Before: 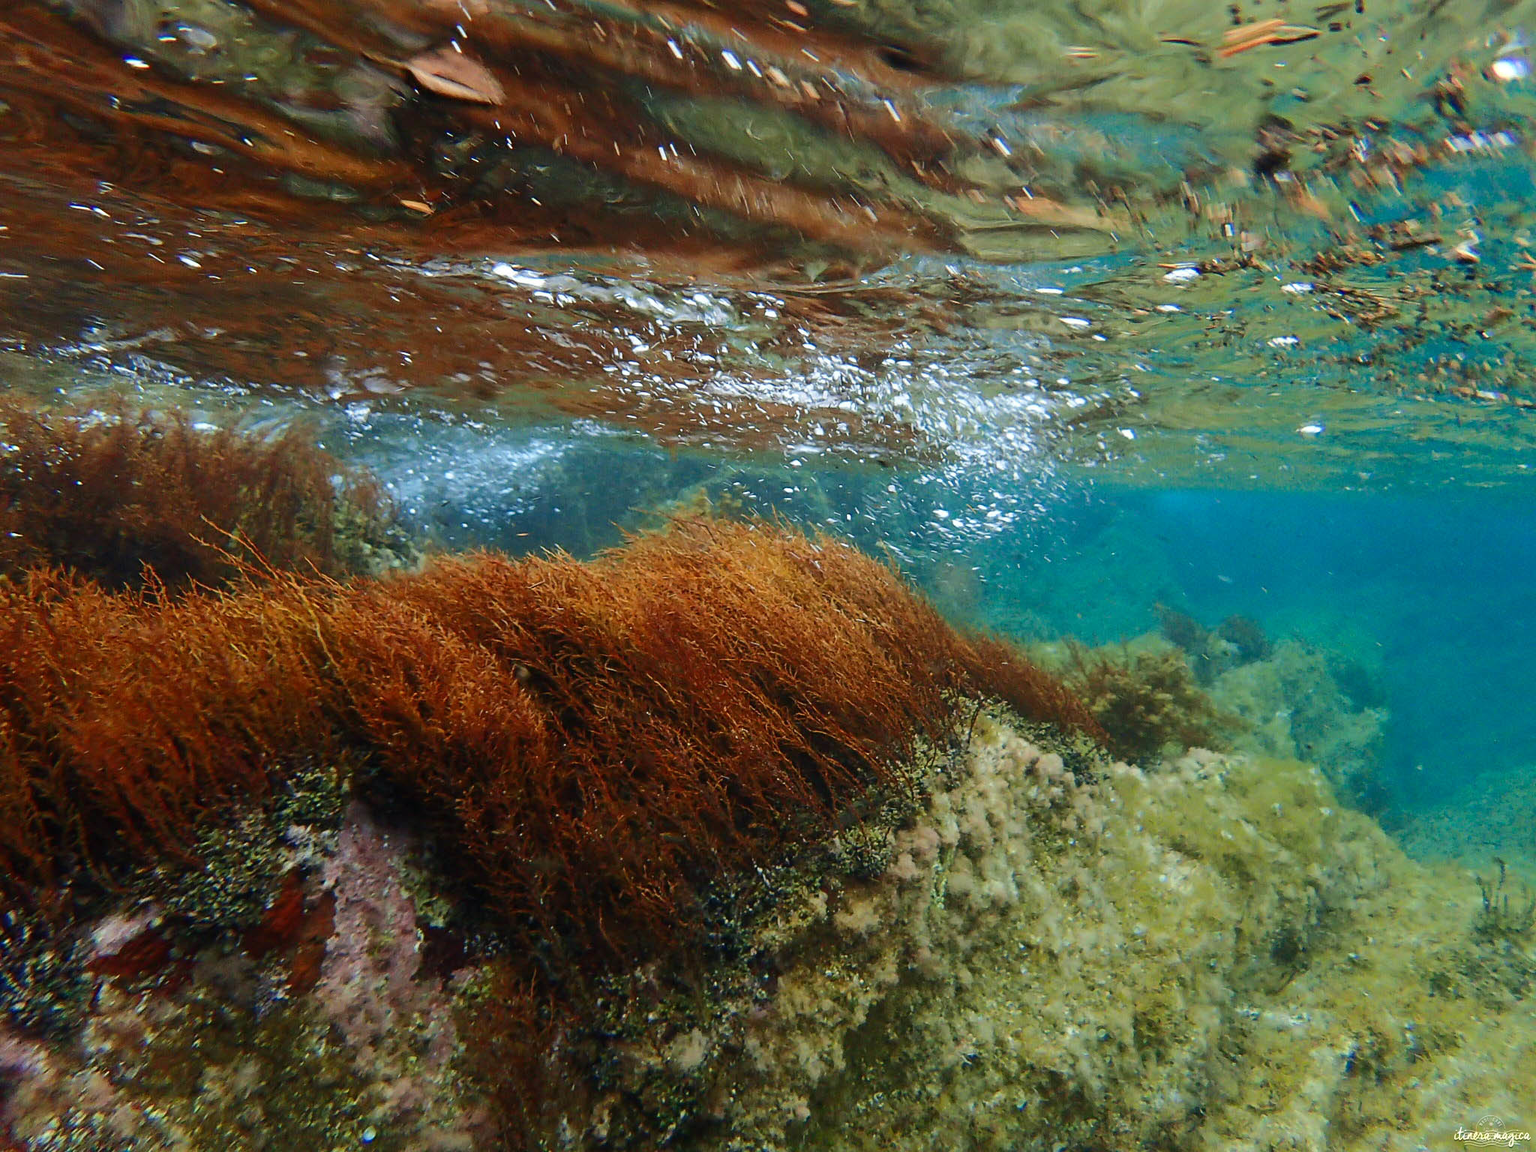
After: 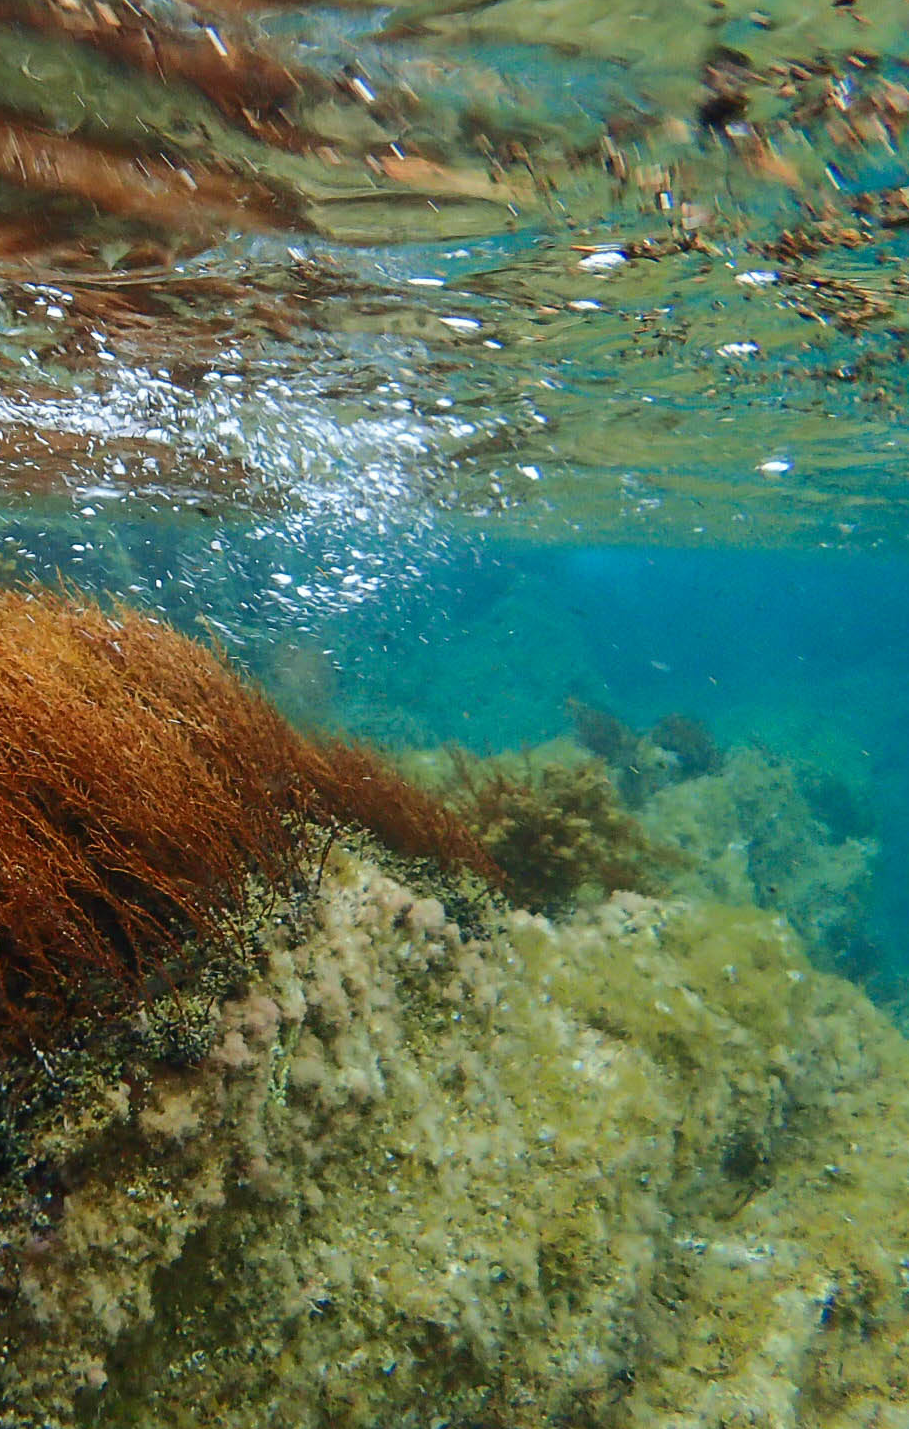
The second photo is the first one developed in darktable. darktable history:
crop: left 47.54%, top 6.96%, right 8.05%
